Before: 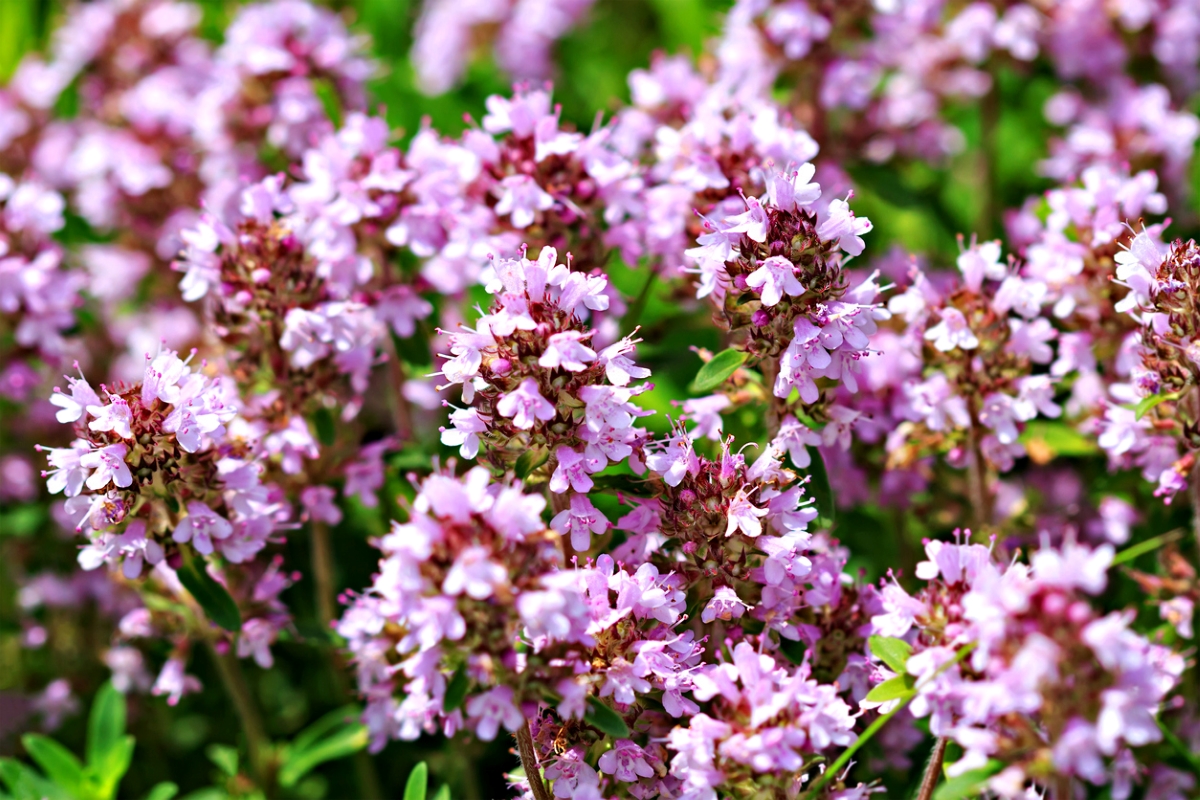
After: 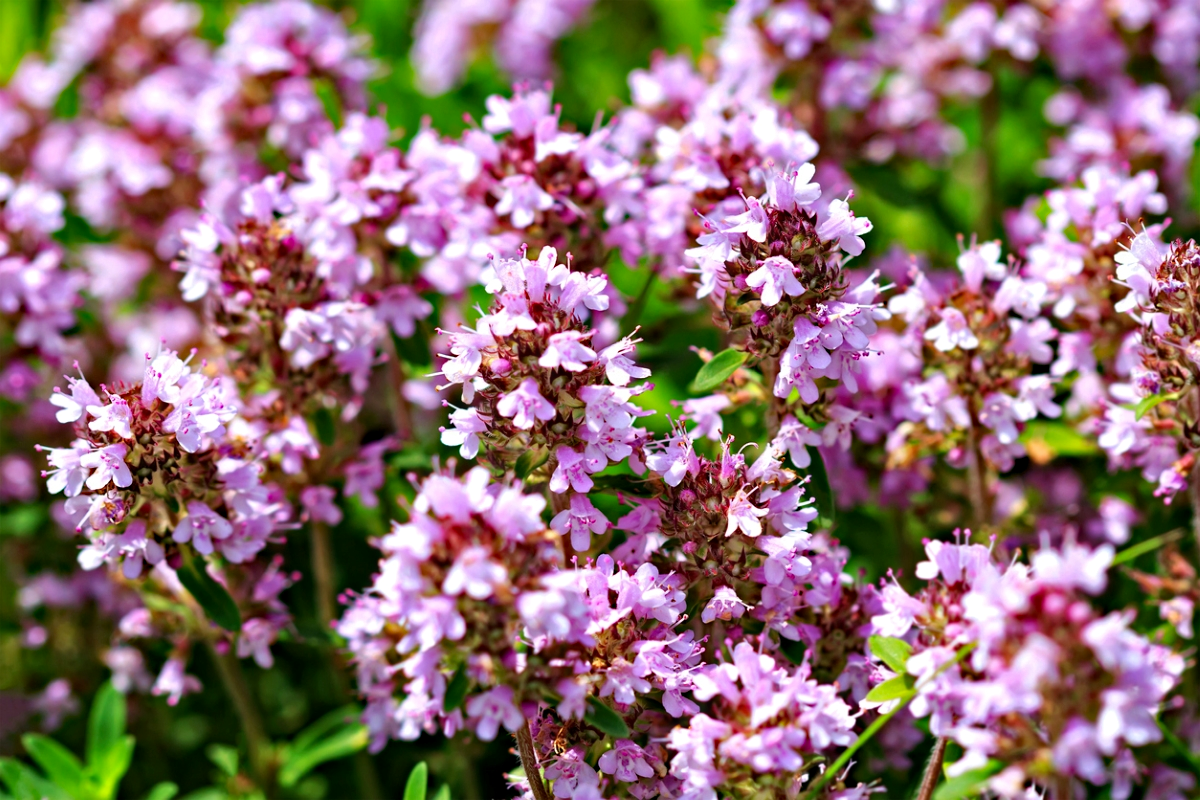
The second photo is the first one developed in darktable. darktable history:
haze removal: strength 0.245, distance 0.251, compatibility mode true, adaptive false
